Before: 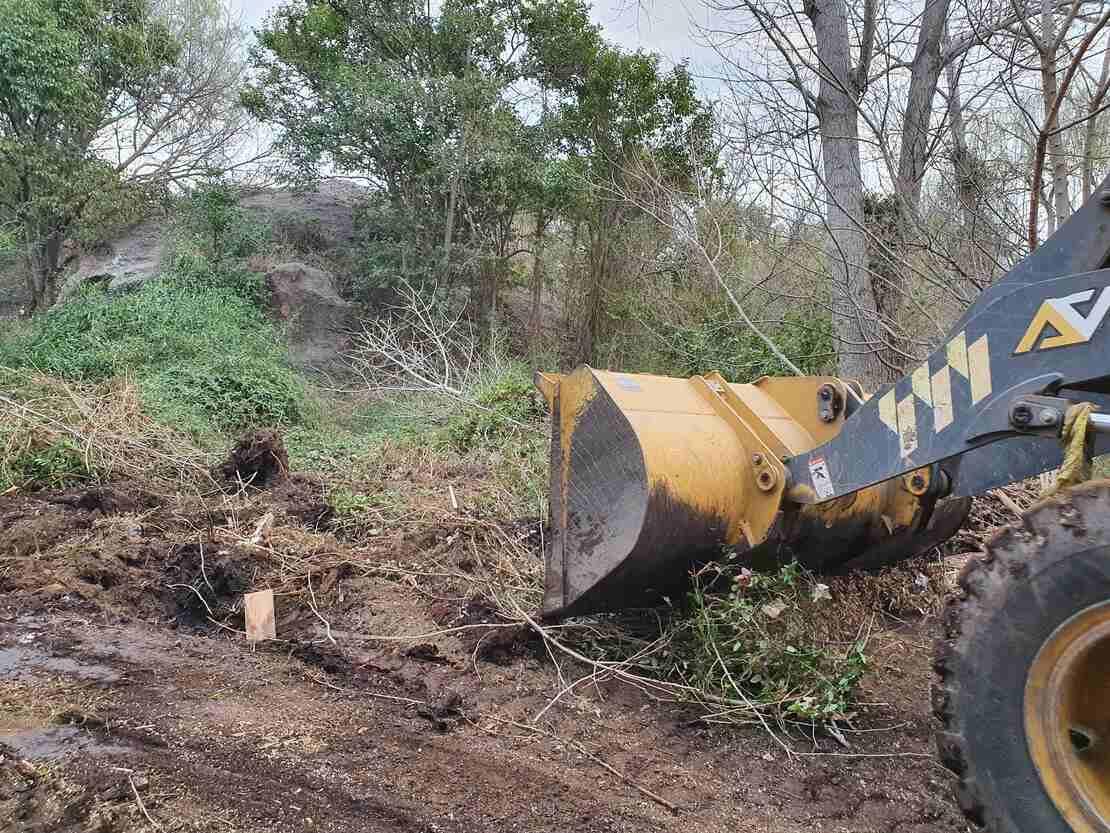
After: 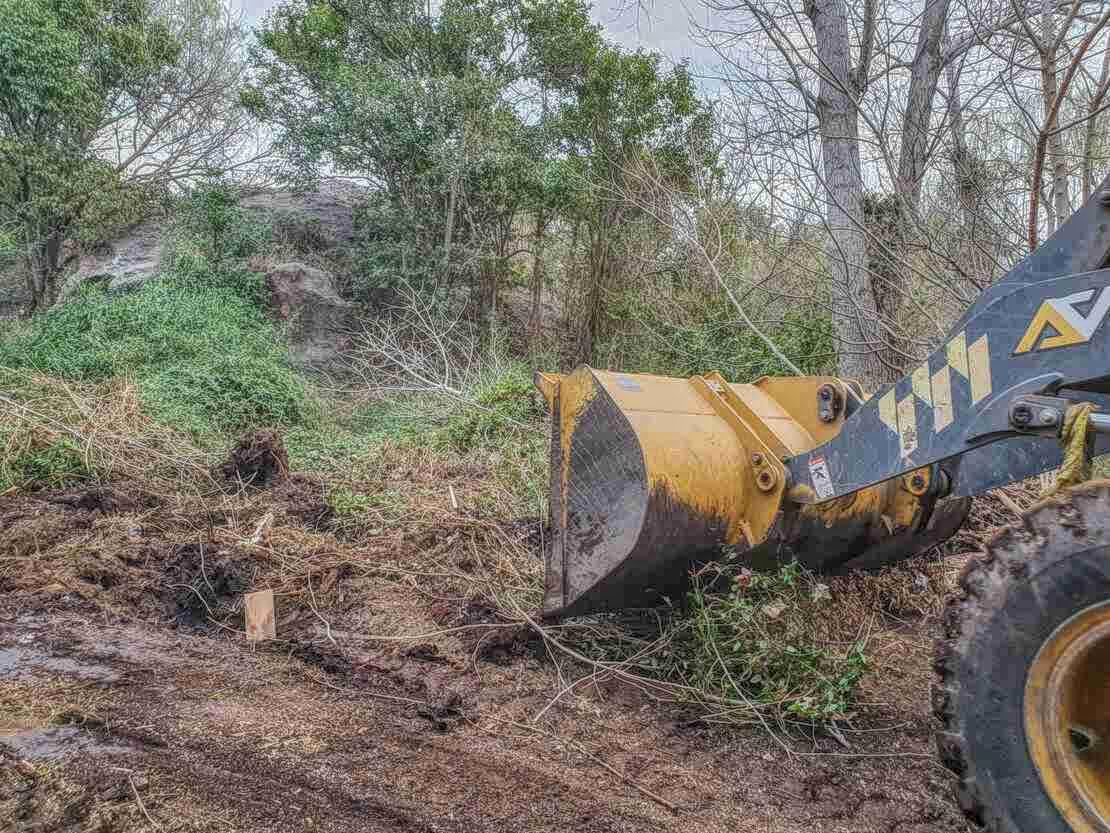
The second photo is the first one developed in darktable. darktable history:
contrast brightness saturation: contrast 0.04, saturation 0.07
local contrast: highlights 20%, shadows 30%, detail 200%, midtone range 0.2
